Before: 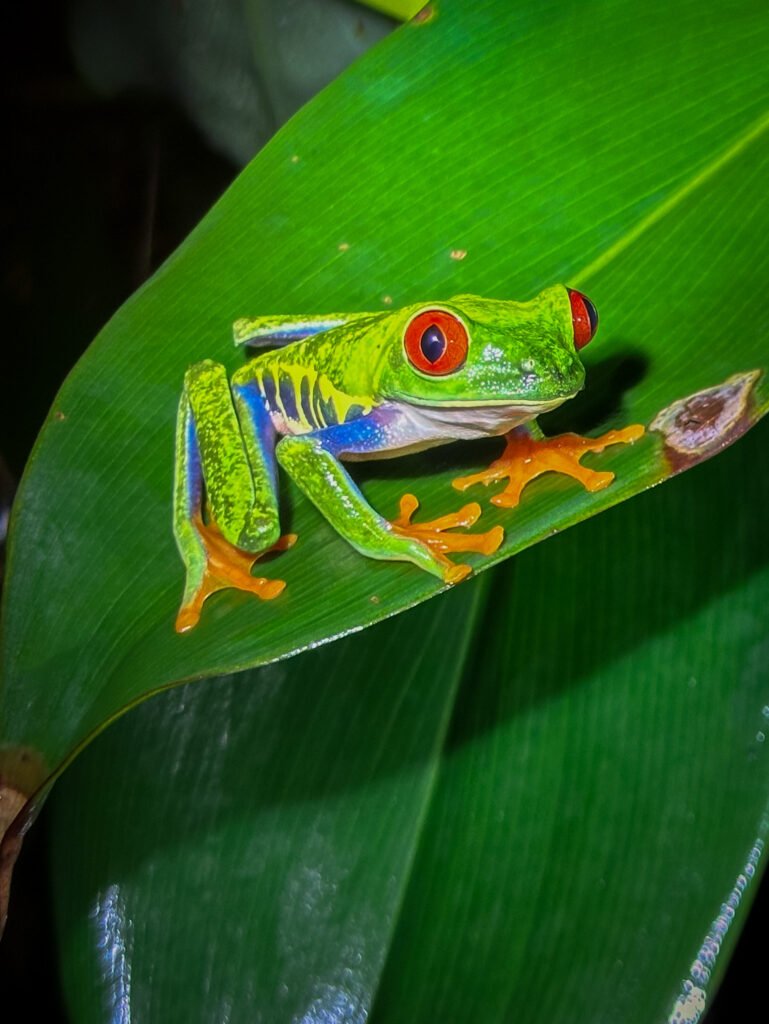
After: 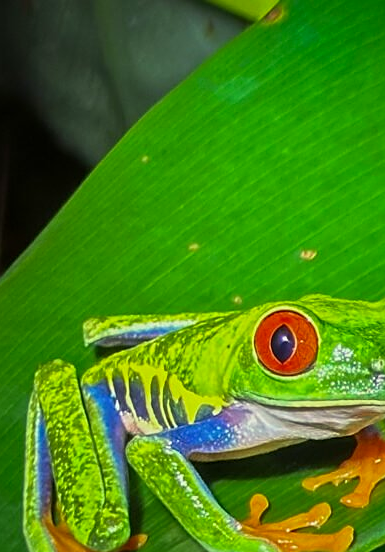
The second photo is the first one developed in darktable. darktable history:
color correction: highlights a* -5.91, highlights b* 10.79
sharpen: on, module defaults
crop: left 19.562%, right 30.321%, bottom 46.077%
